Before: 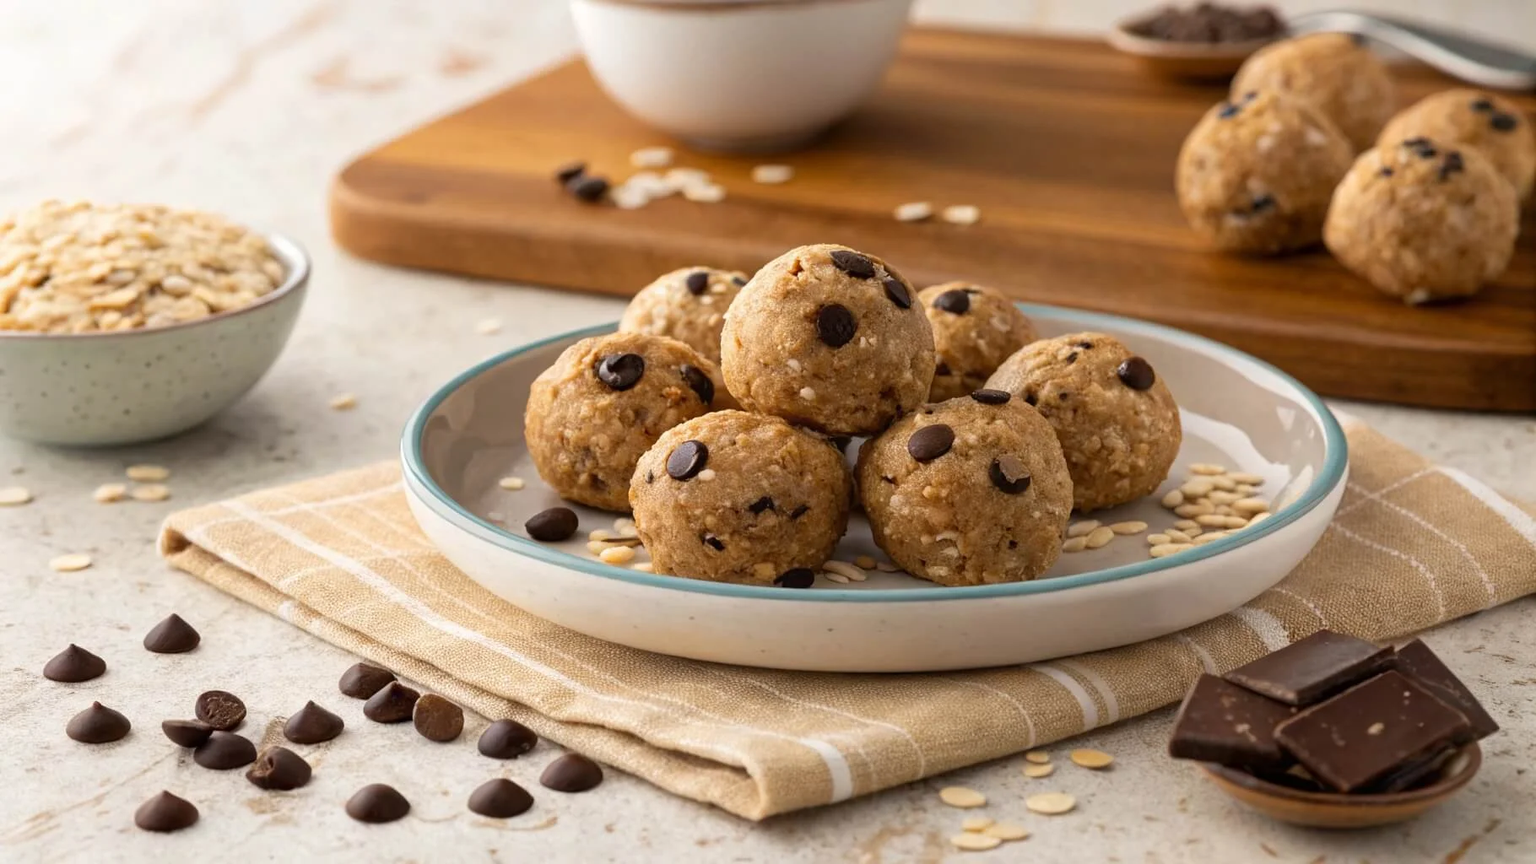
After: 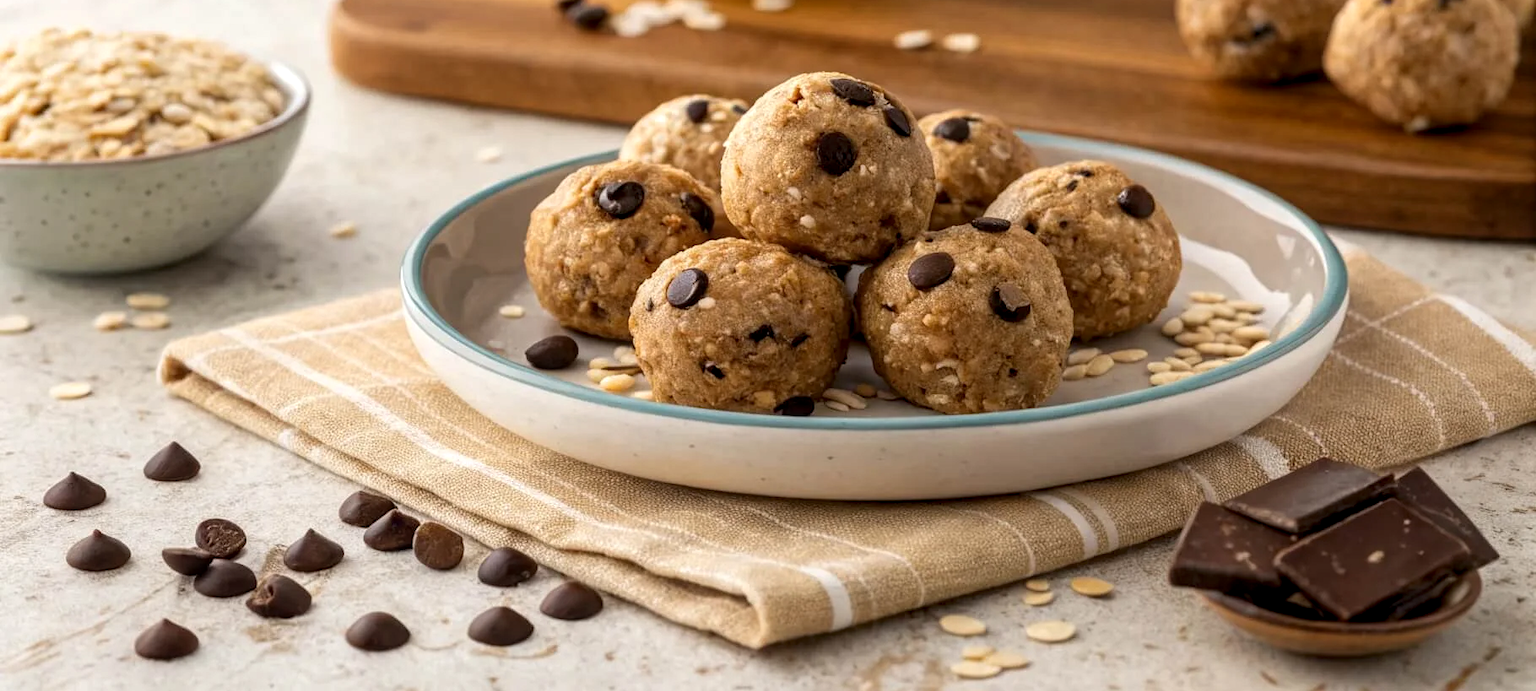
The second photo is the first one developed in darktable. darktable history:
local contrast: detail 130%
crop and rotate: top 19.998%
